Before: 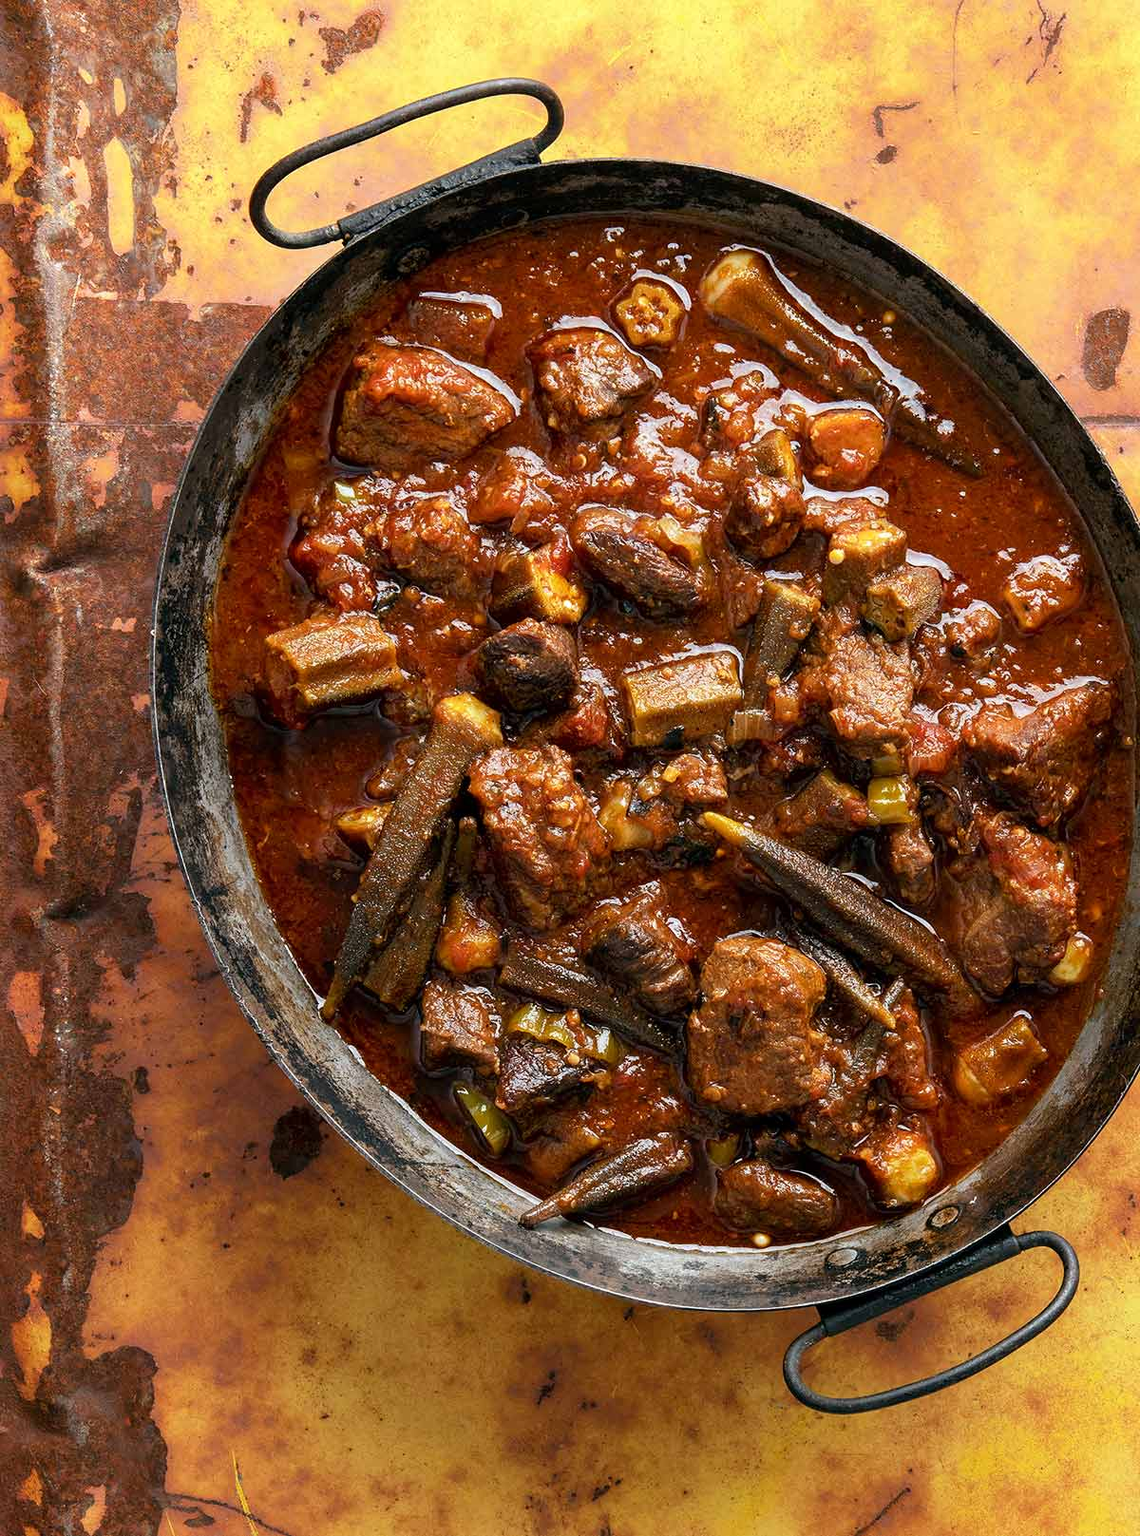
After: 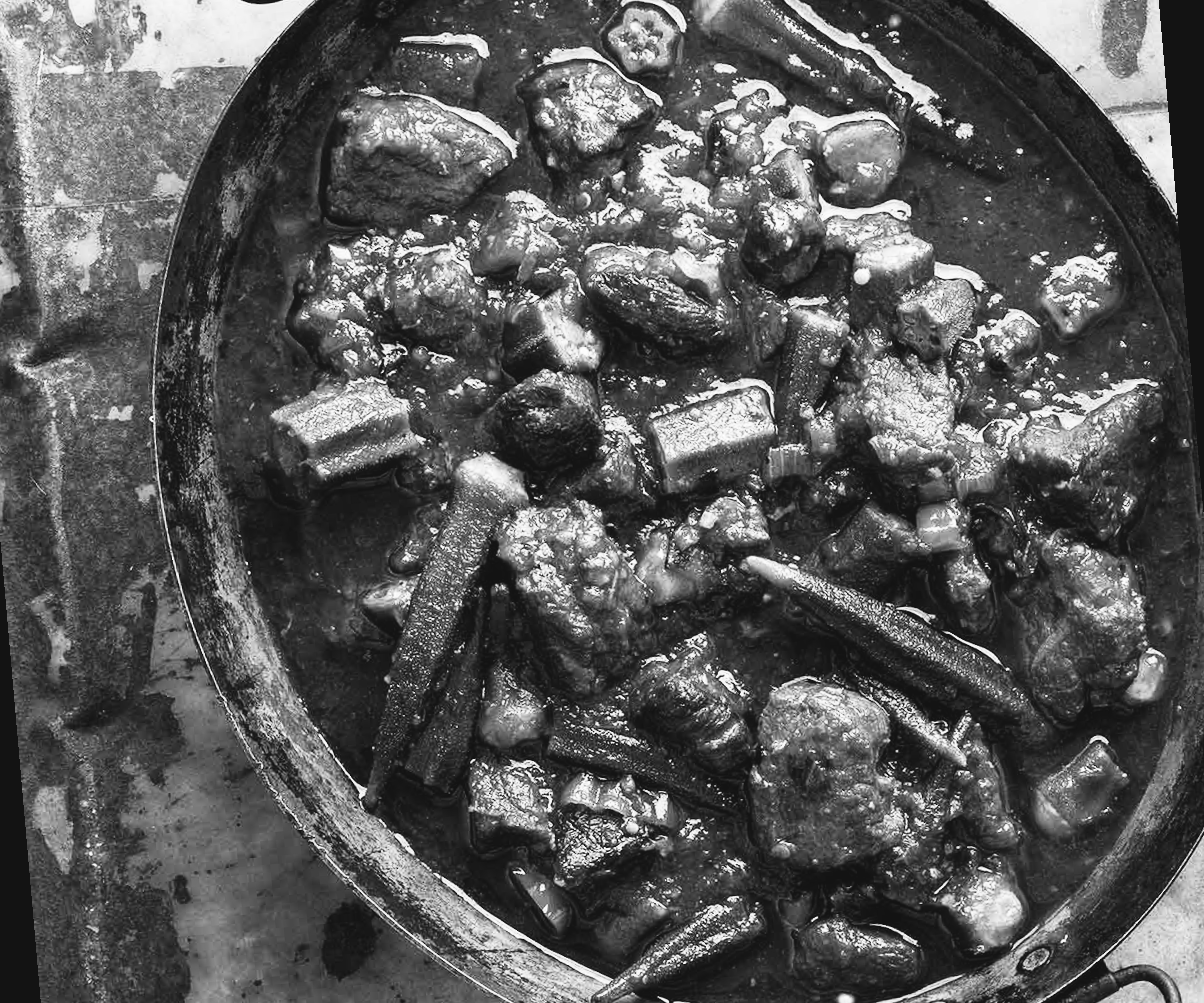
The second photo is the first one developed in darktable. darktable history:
rotate and perspective: rotation -5°, crop left 0.05, crop right 0.952, crop top 0.11, crop bottom 0.89
tone curve: curves: ch0 [(0, 0.058) (0.198, 0.188) (0.512, 0.582) (0.625, 0.754) (0.81, 0.934) (1, 1)], color space Lab, linked channels, preserve colors none
monochrome: a 32, b 64, size 2.3
crop: top 11.038%, bottom 13.962%
